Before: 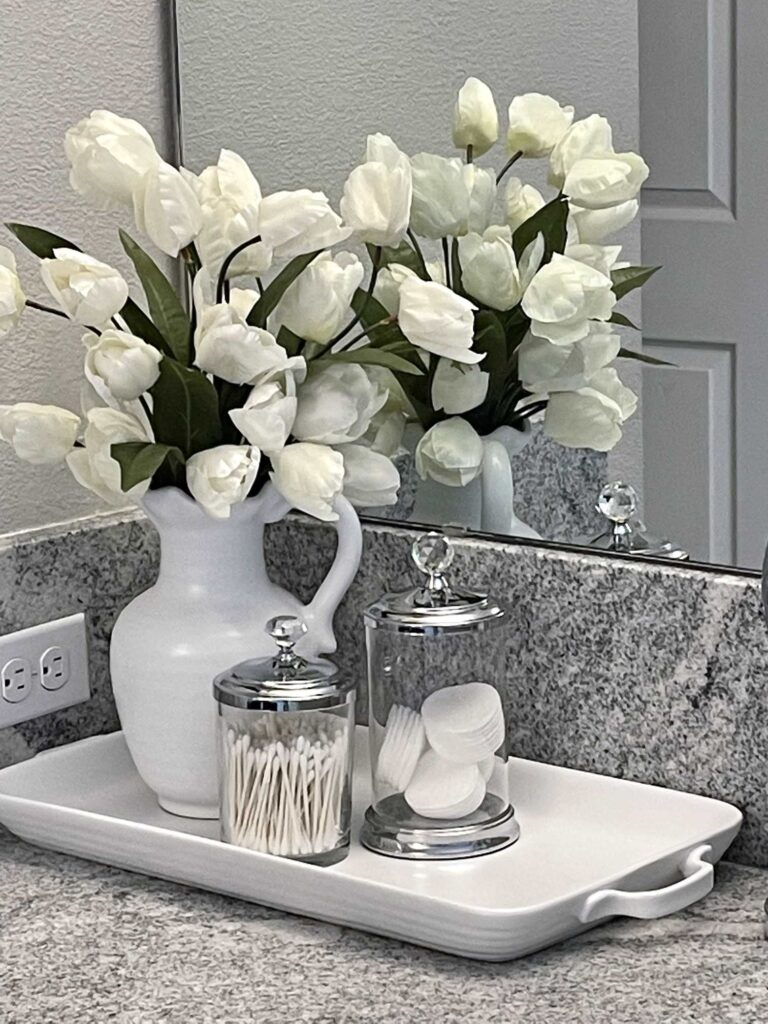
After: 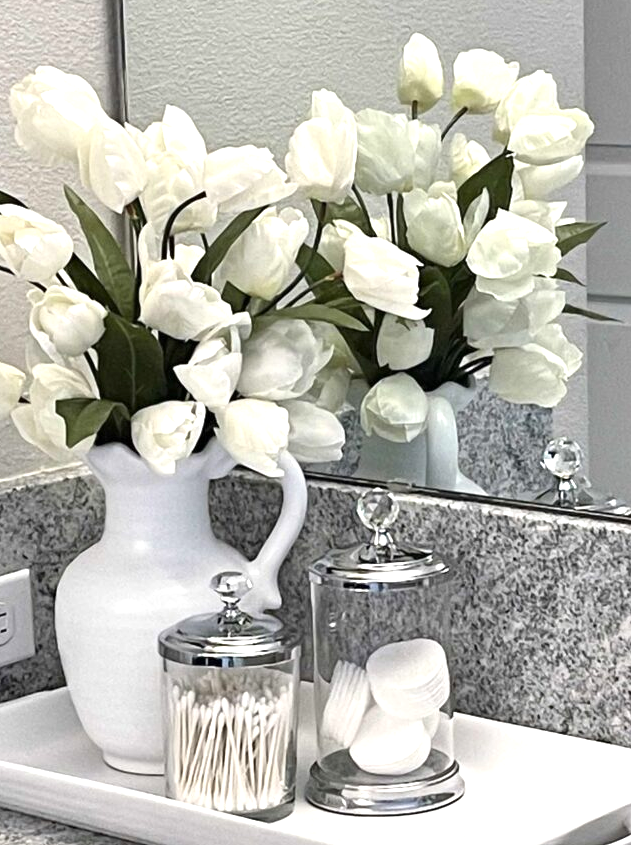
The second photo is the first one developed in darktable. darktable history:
exposure: exposure 0.607 EV, compensate highlight preservation false
crop and rotate: left 7.201%, top 4.379%, right 10.553%, bottom 13.049%
